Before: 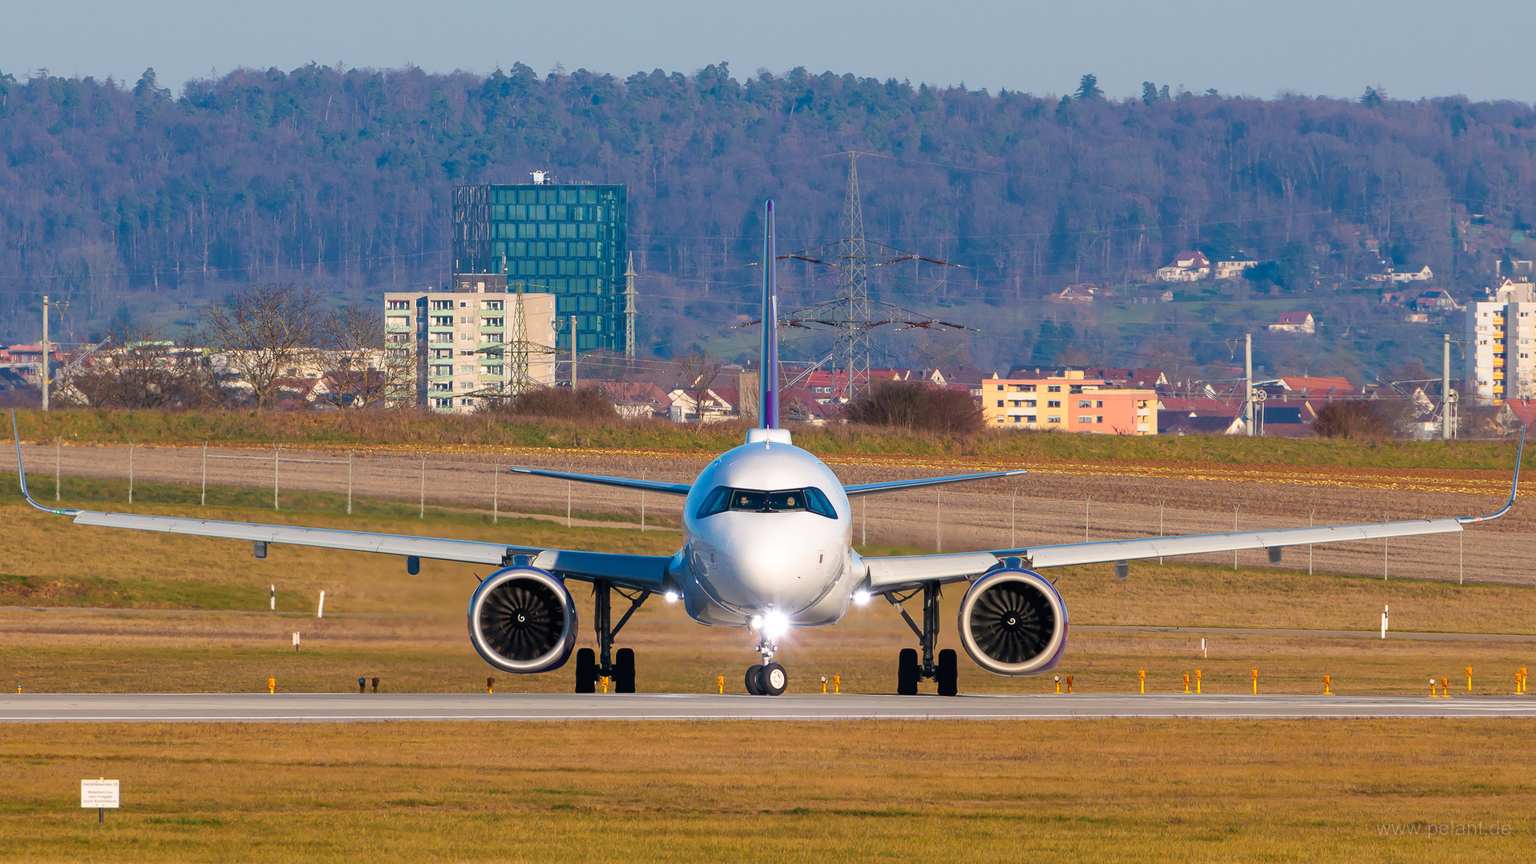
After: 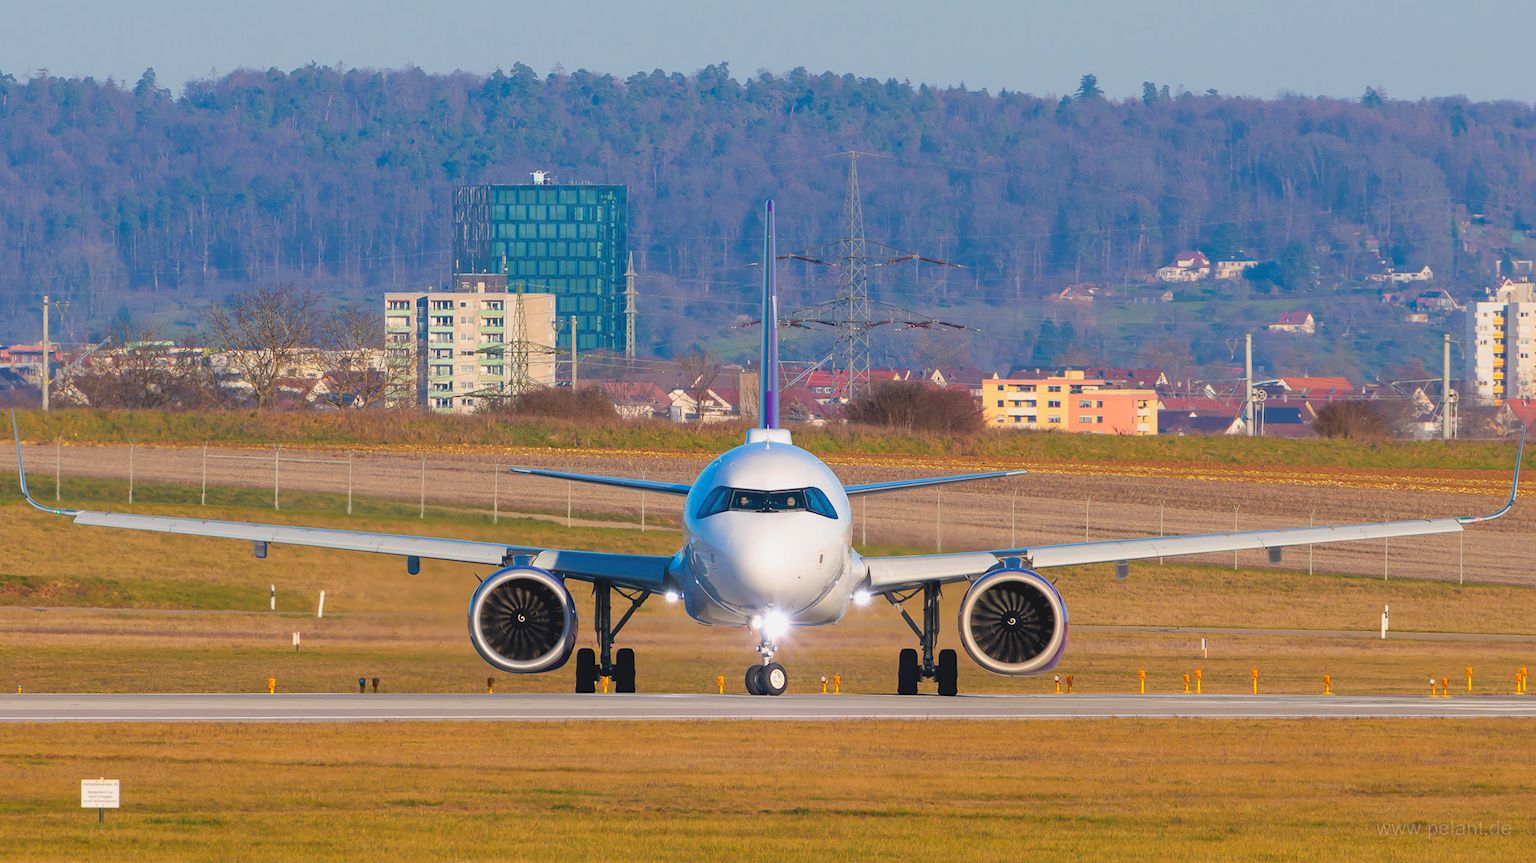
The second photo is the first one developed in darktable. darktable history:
white balance: red 1, blue 1
contrast brightness saturation: contrast -0.1, brightness 0.05, saturation 0.08
